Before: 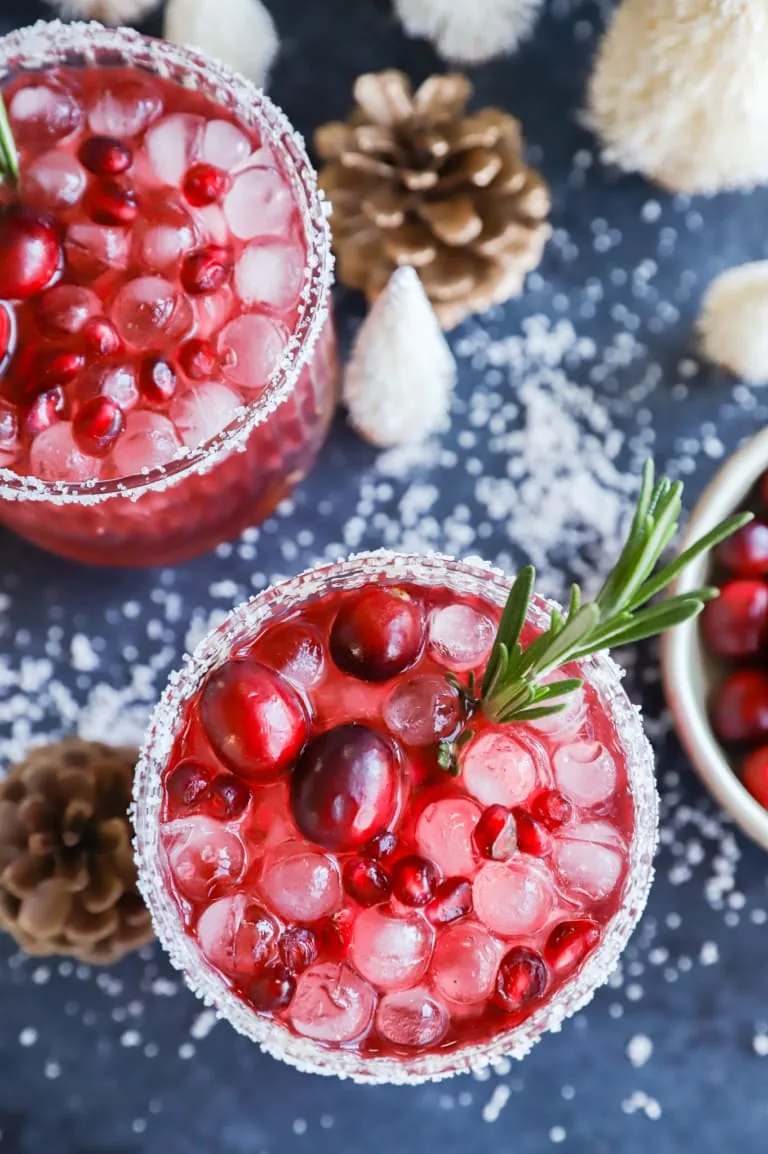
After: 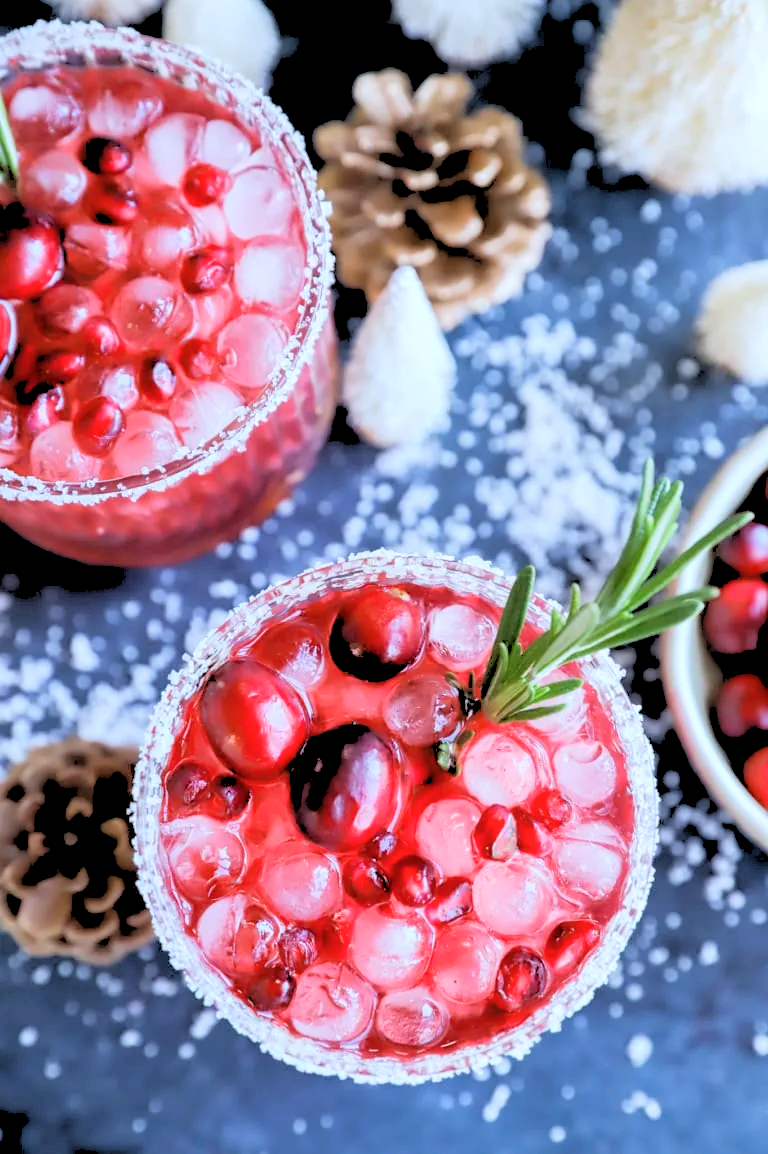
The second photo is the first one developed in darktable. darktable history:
color calibration: x 0.367, y 0.376, temperature 4372.25 K
rgb levels: levels [[0.027, 0.429, 0.996], [0, 0.5, 1], [0, 0.5, 1]]
